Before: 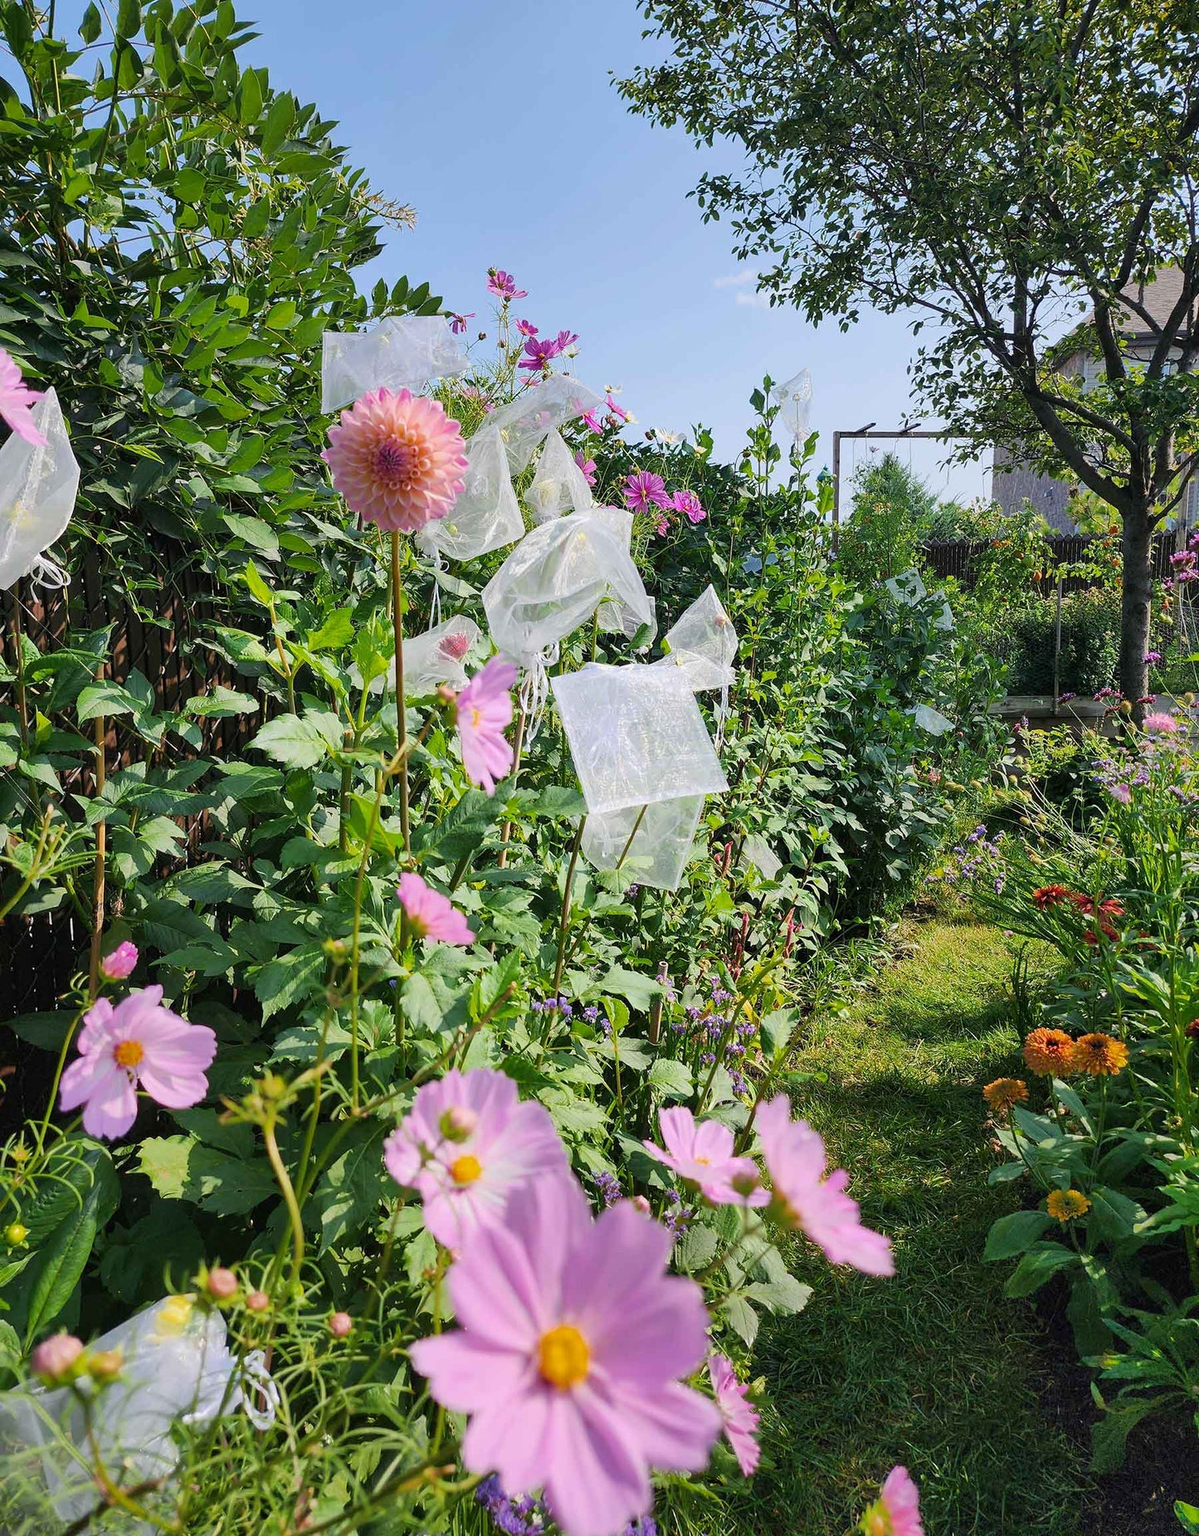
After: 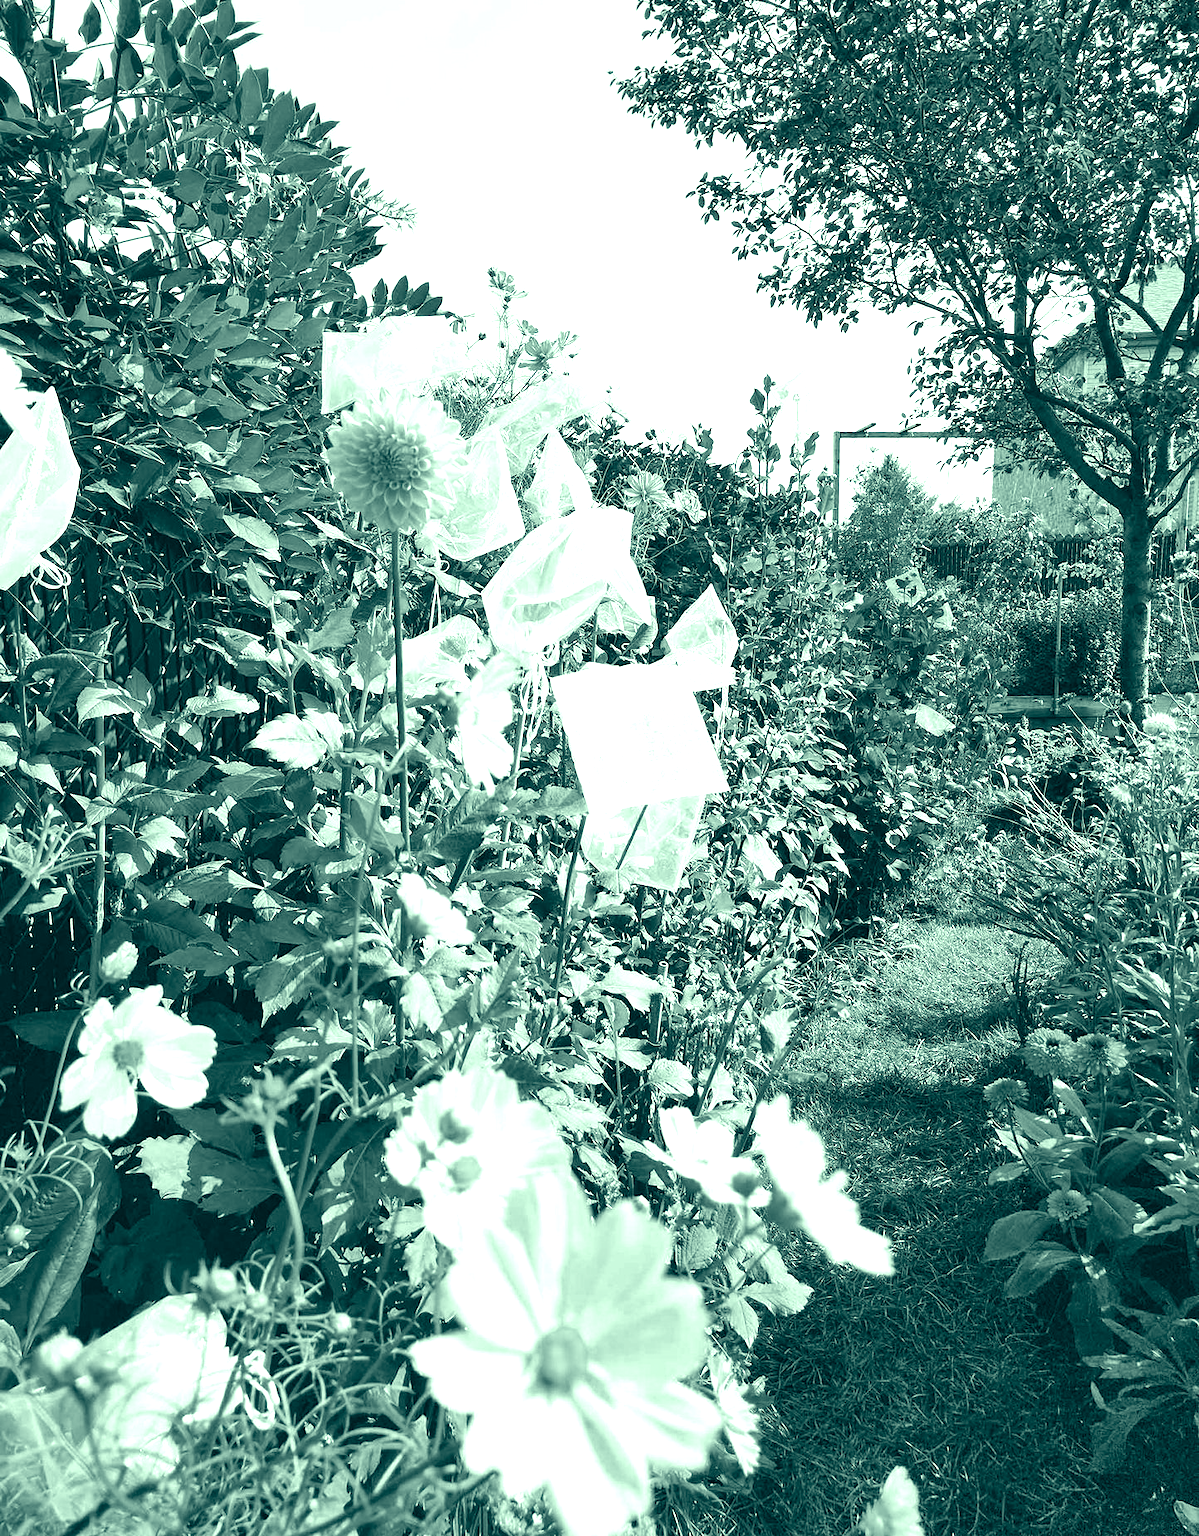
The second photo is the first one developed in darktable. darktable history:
color calibration: output gray [0.246, 0.254, 0.501, 0], gray › normalize channels true, illuminant same as pipeline (D50), adaptation XYZ, x 0.346, y 0.359, gamut compression 0
color correction: highlights a* -20.08, highlights b* 9.8, shadows a* -20.4, shadows b* -10.76
exposure: black level correction 0, exposure 1.45 EV, compensate exposure bias true, compensate highlight preservation false
levels: levels [0, 0.492, 0.984]
